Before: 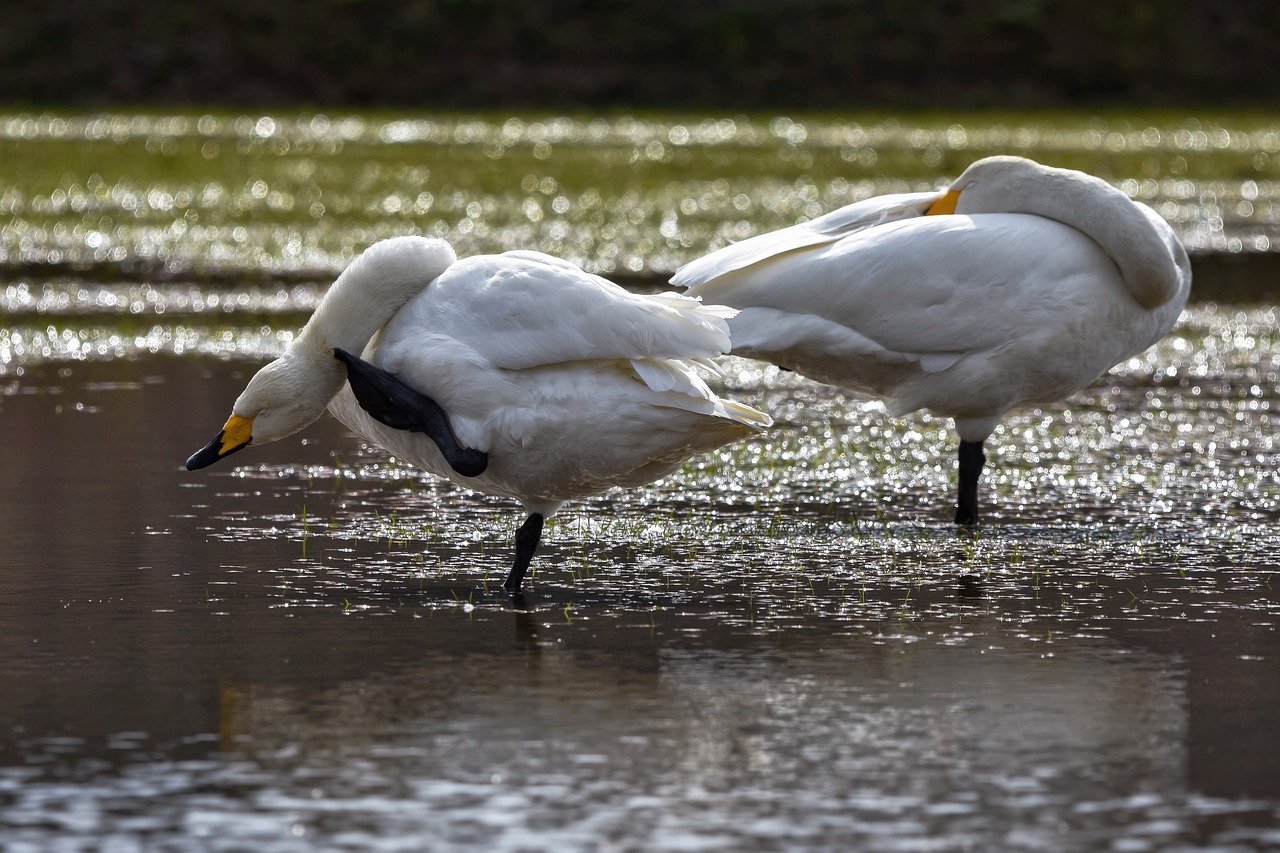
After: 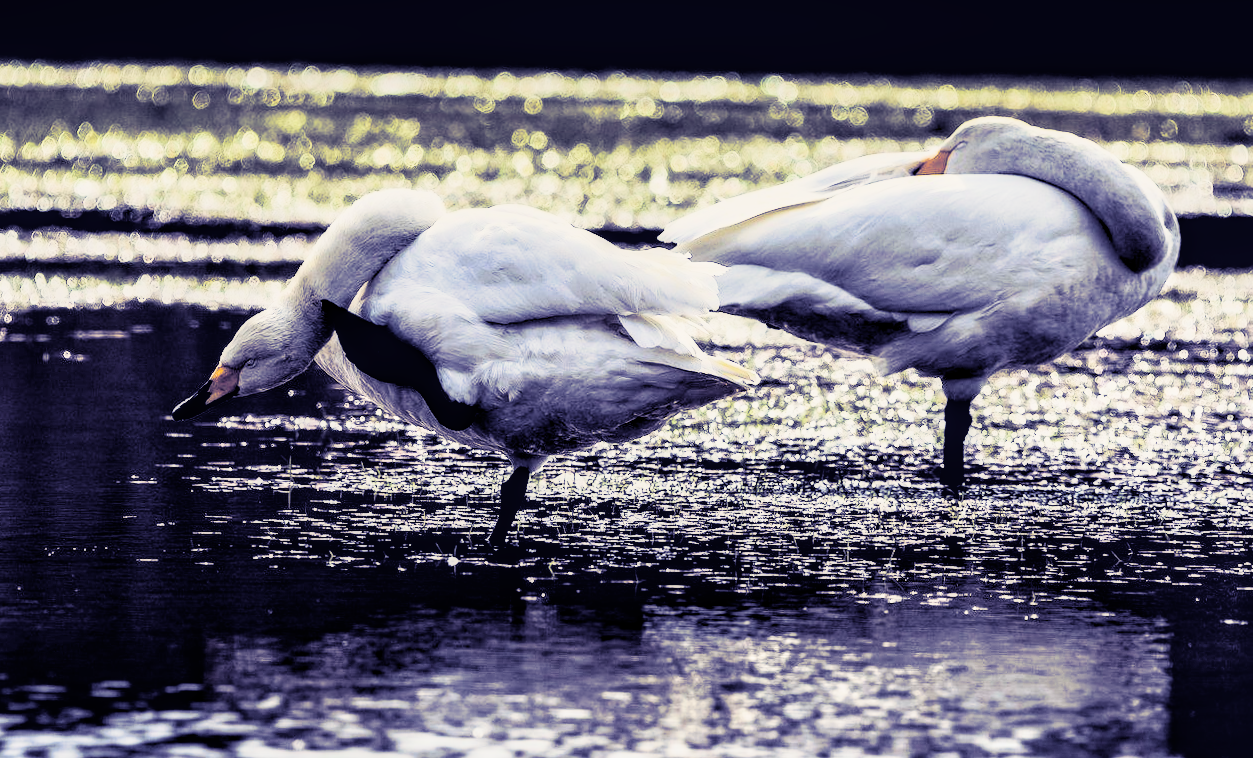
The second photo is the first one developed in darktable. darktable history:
rotate and perspective: rotation 0.8°, automatic cropping off
filmic rgb: black relative exposure -4.93 EV, white relative exposure 2.84 EV, hardness 3.72
split-toning: shadows › hue 242.67°, shadows › saturation 0.733, highlights › hue 45.33°, highlights › saturation 0.667, balance -53.304, compress 21.15%
contrast brightness saturation: contrast 0.05
crop: left 1.507%, top 6.147%, right 1.379%, bottom 6.637%
color balance rgb: perceptual saturation grading › global saturation -1%
local contrast: on, module defaults
rgb curve: curves: ch0 [(0, 0) (0.21, 0.15) (0.24, 0.21) (0.5, 0.75) (0.75, 0.96) (0.89, 0.99) (1, 1)]; ch1 [(0, 0.02) (0.21, 0.13) (0.25, 0.2) (0.5, 0.67) (0.75, 0.9) (0.89, 0.97) (1, 1)]; ch2 [(0, 0.02) (0.21, 0.13) (0.25, 0.2) (0.5, 0.67) (0.75, 0.9) (0.89, 0.97) (1, 1)], compensate middle gray true
